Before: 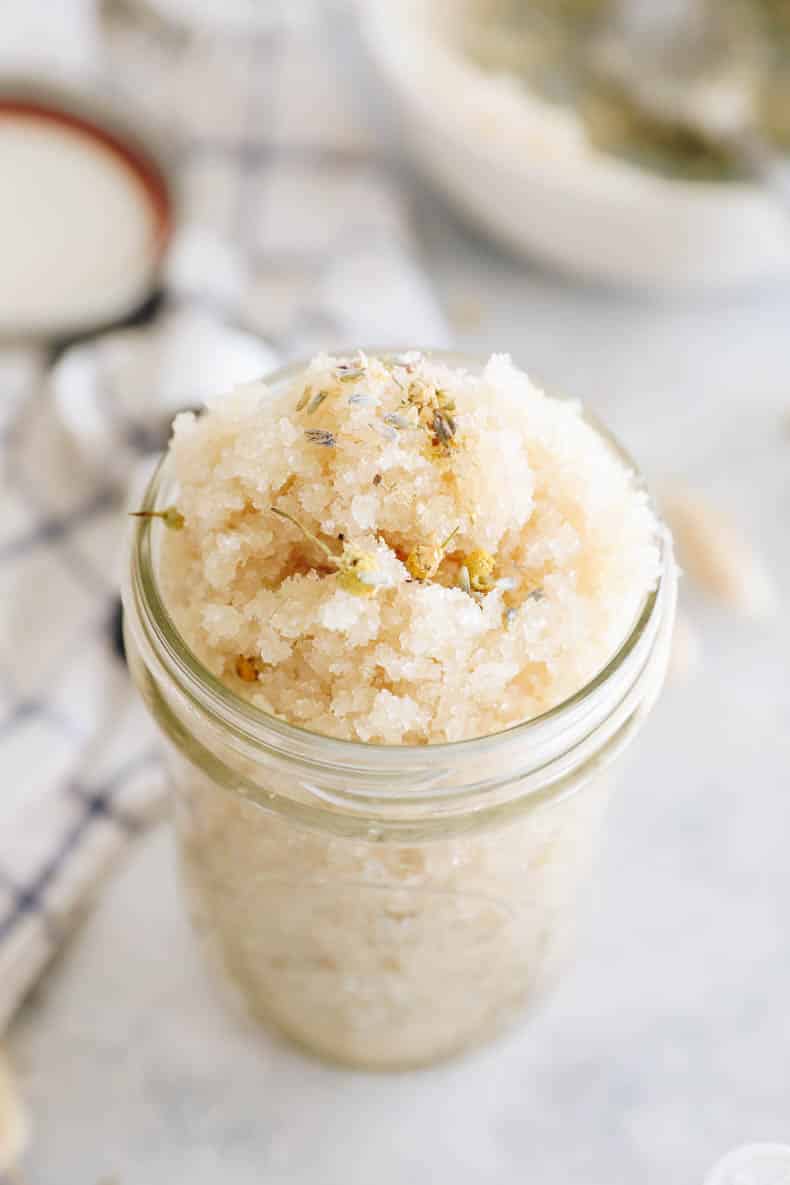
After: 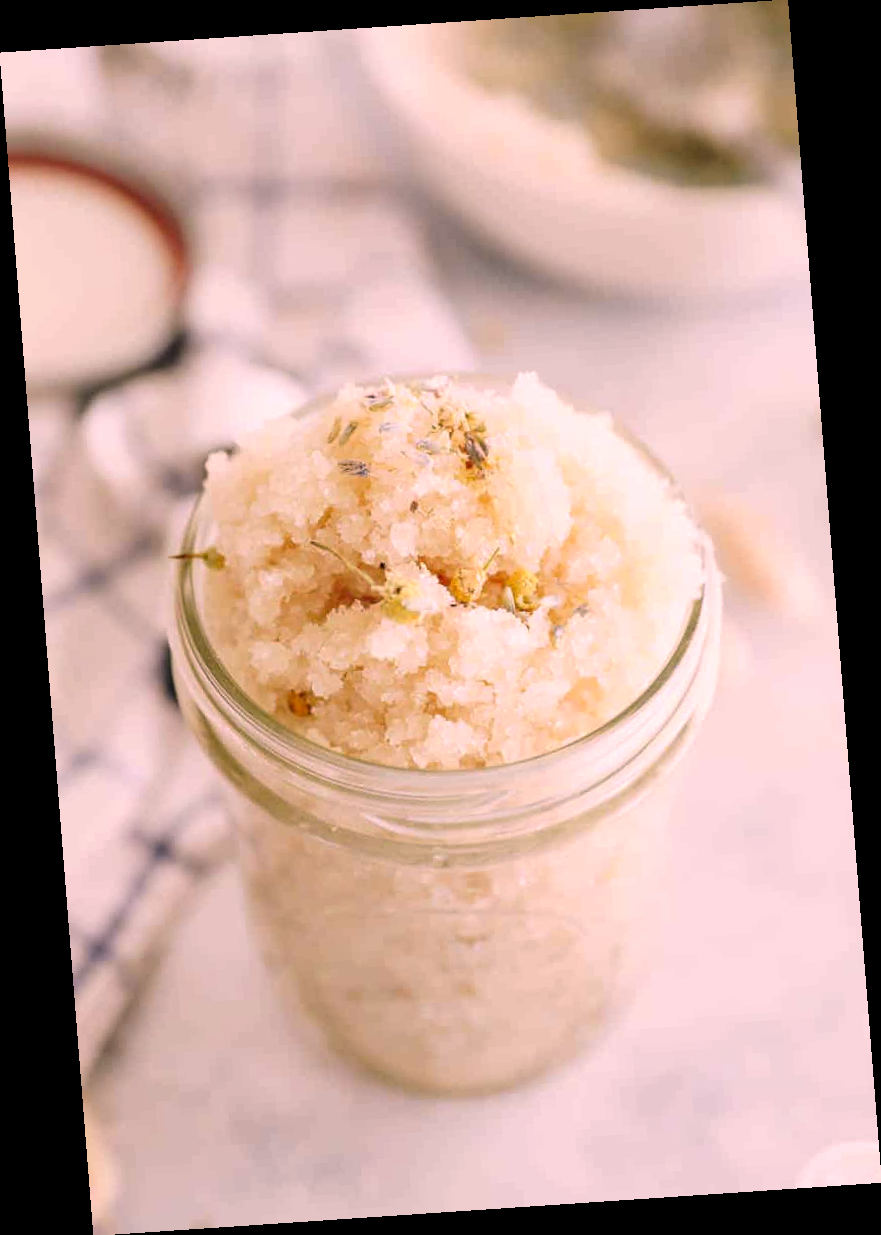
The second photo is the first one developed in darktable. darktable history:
rotate and perspective: rotation -4.2°, shear 0.006, automatic cropping off
color correction: highlights a* 14.52, highlights b* 4.84
